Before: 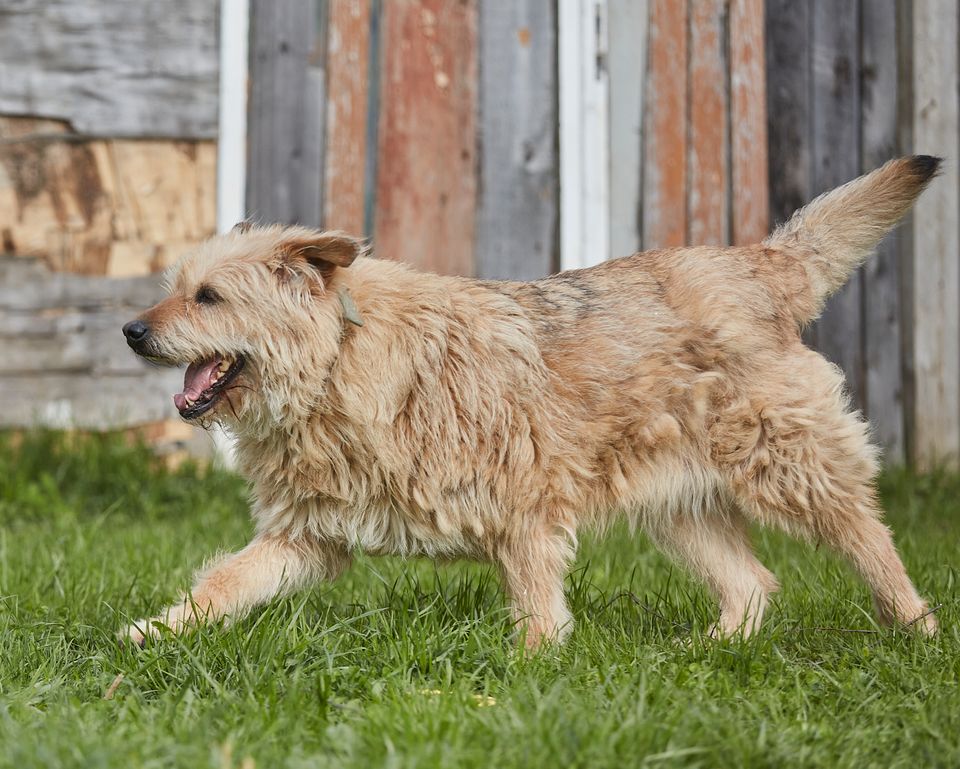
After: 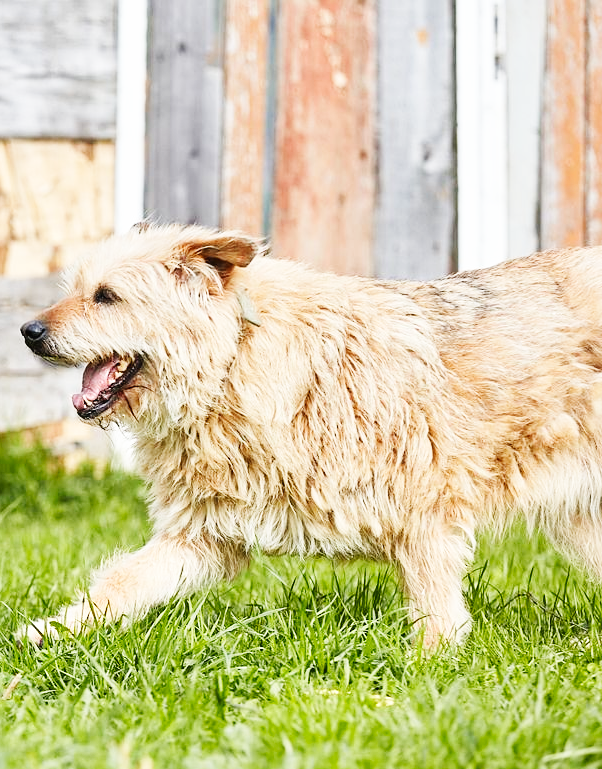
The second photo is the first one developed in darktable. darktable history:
crop: left 10.668%, right 26.533%
base curve: curves: ch0 [(0, 0.003) (0.001, 0.002) (0.006, 0.004) (0.02, 0.022) (0.048, 0.086) (0.094, 0.234) (0.162, 0.431) (0.258, 0.629) (0.385, 0.8) (0.548, 0.918) (0.751, 0.988) (1, 1)], preserve colors none
sharpen: amount 0.202
